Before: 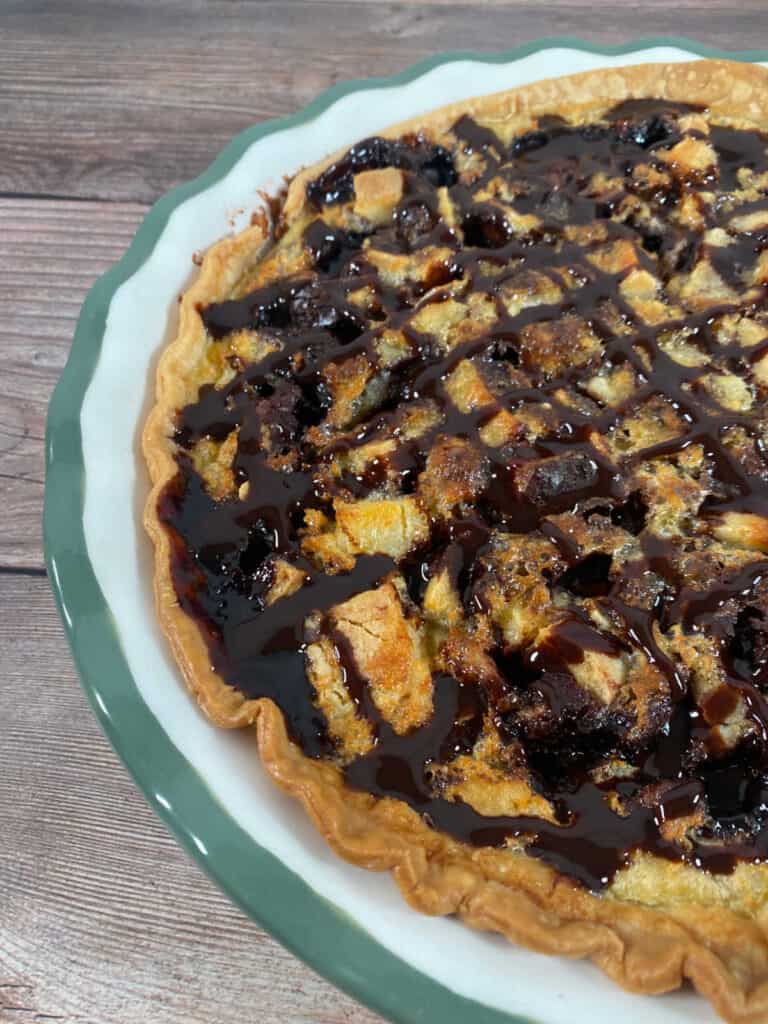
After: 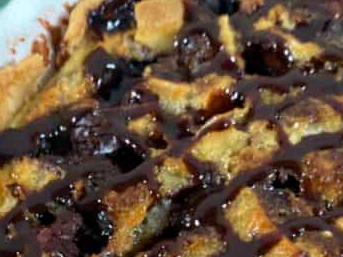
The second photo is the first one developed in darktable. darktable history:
crop: left 28.64%, top 16.832%, right 26.637%, bottom 58.055%
haze removal: compatibility mode true, adaptive false
velvia: on, module defaults
